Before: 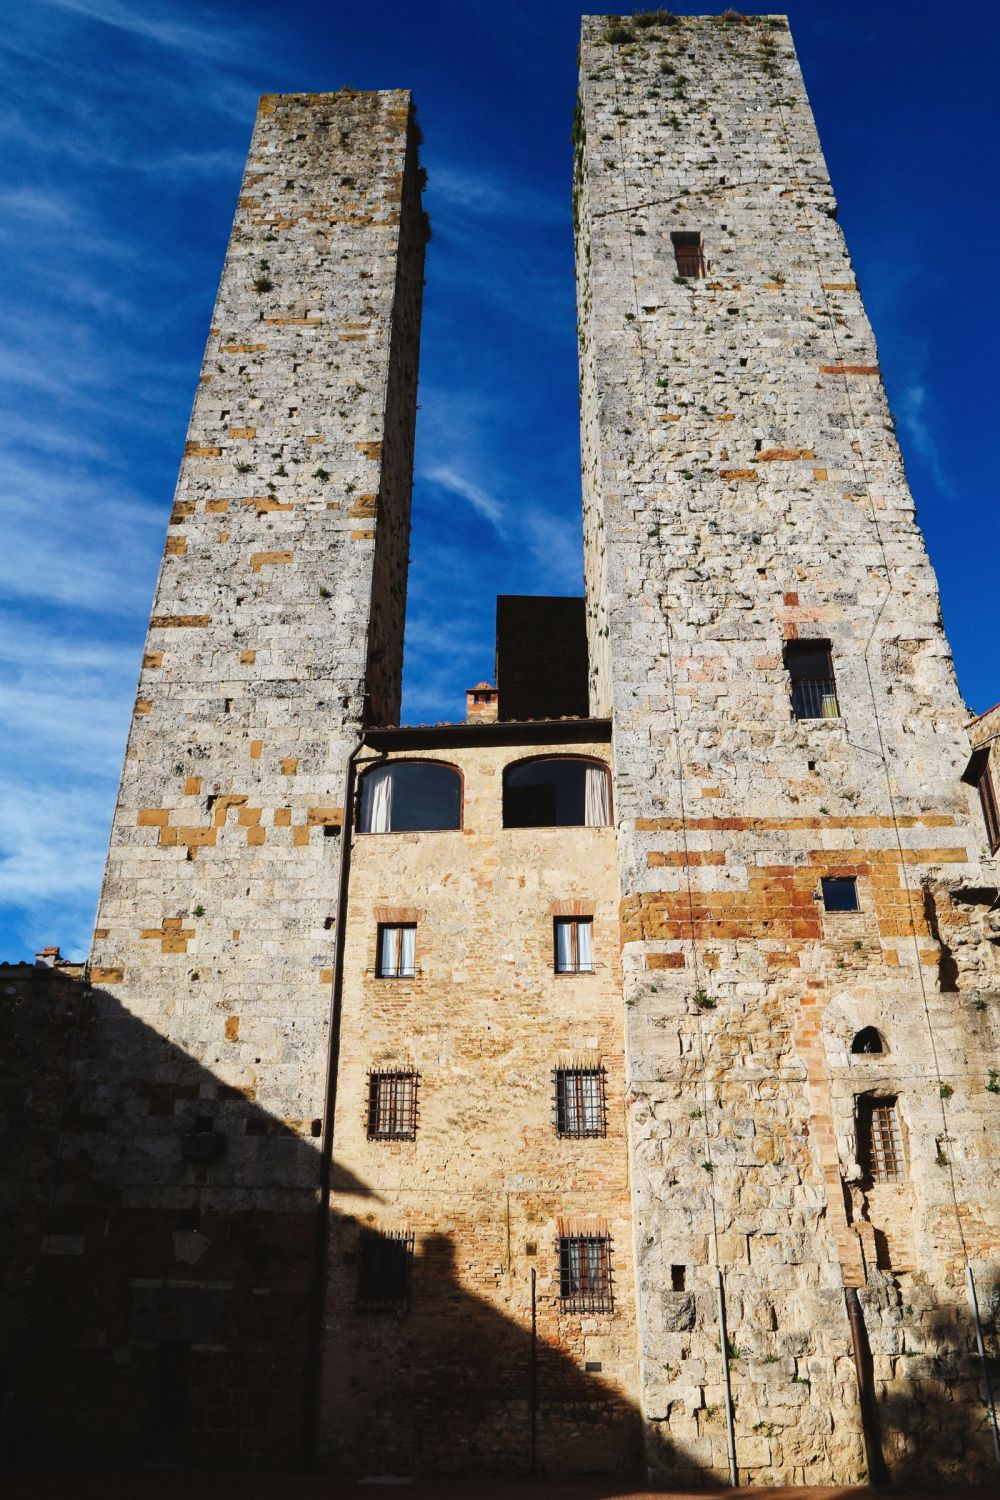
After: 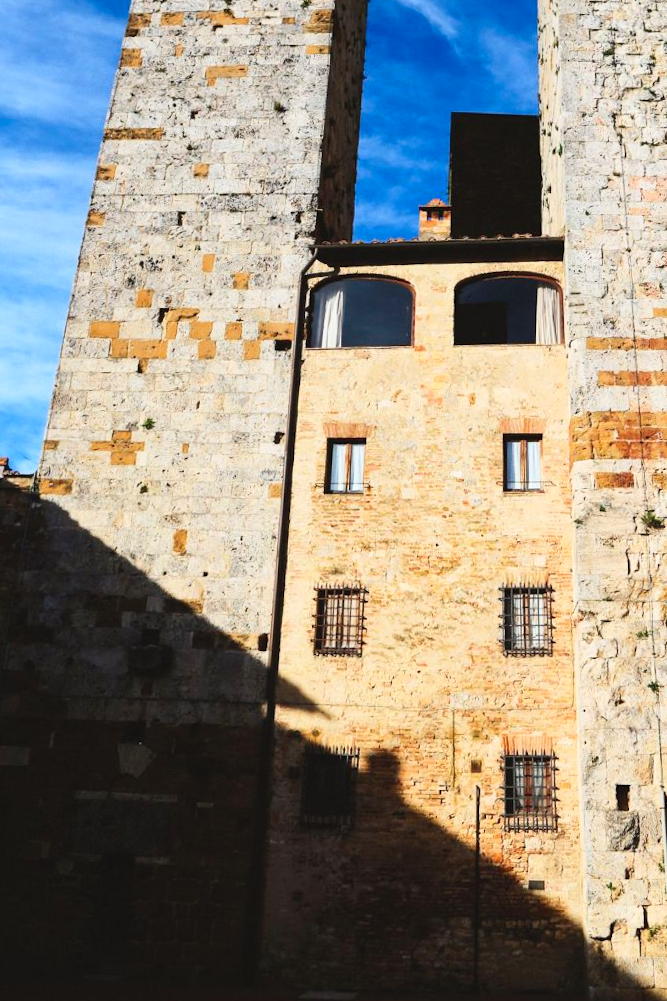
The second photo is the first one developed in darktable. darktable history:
contrast brightness saturation: contrast 0.2, brightness 0.16, saturation 0.22
exposure: compensate highlight preservation false
crop and rotate: angle -0.82°, left 3.85%, top 31.828%, right 27.992%
